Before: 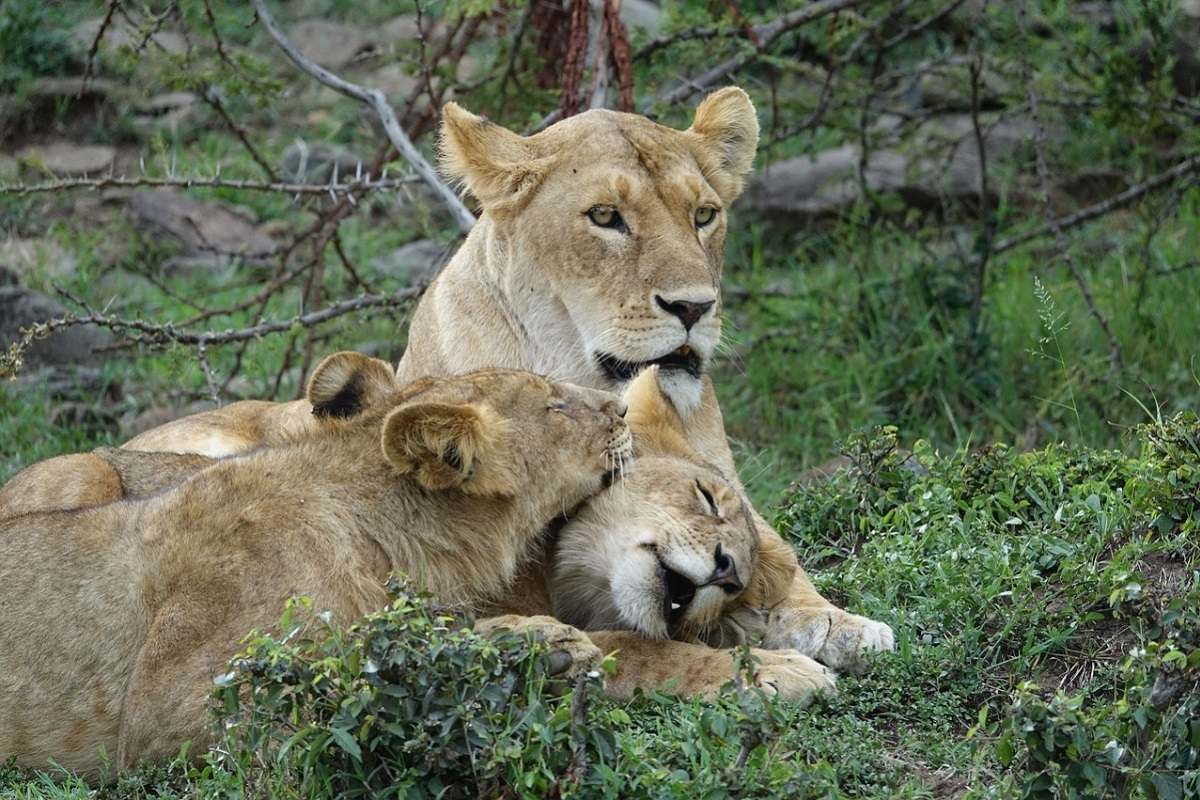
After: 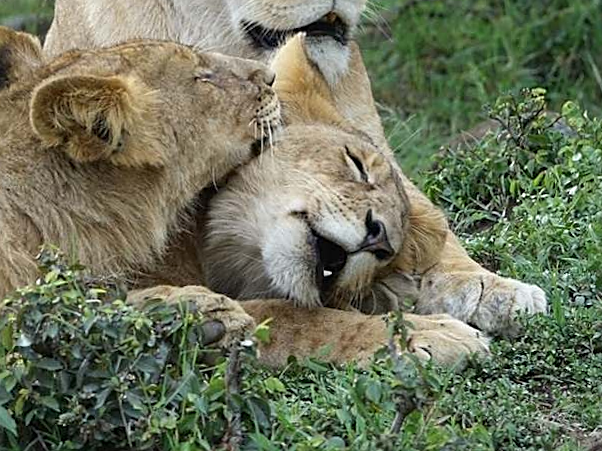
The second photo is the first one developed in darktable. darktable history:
sharpen: on, module defaults
rotate and perspective: rotation -1.24°, automatic cropping off
shadows and highlights: radius 264.75, soften with gaussian
crop: left 29.672%, top 41.786%, right 20.851%, bottom 3.487%
